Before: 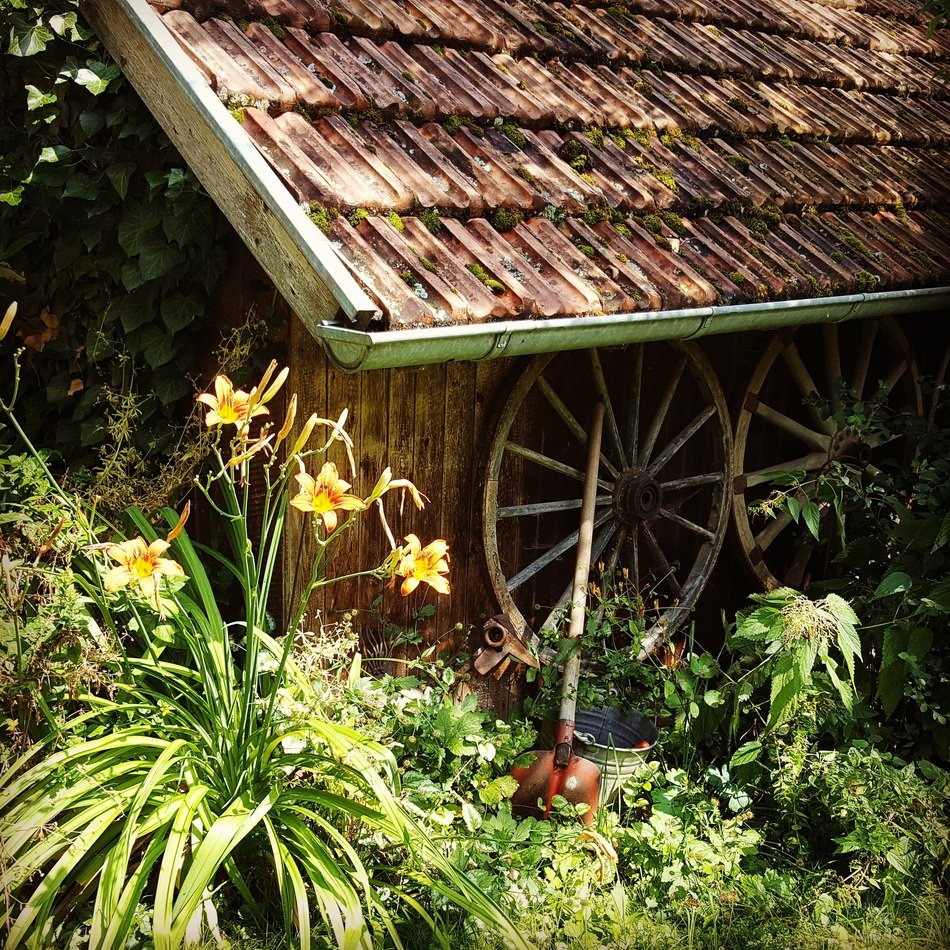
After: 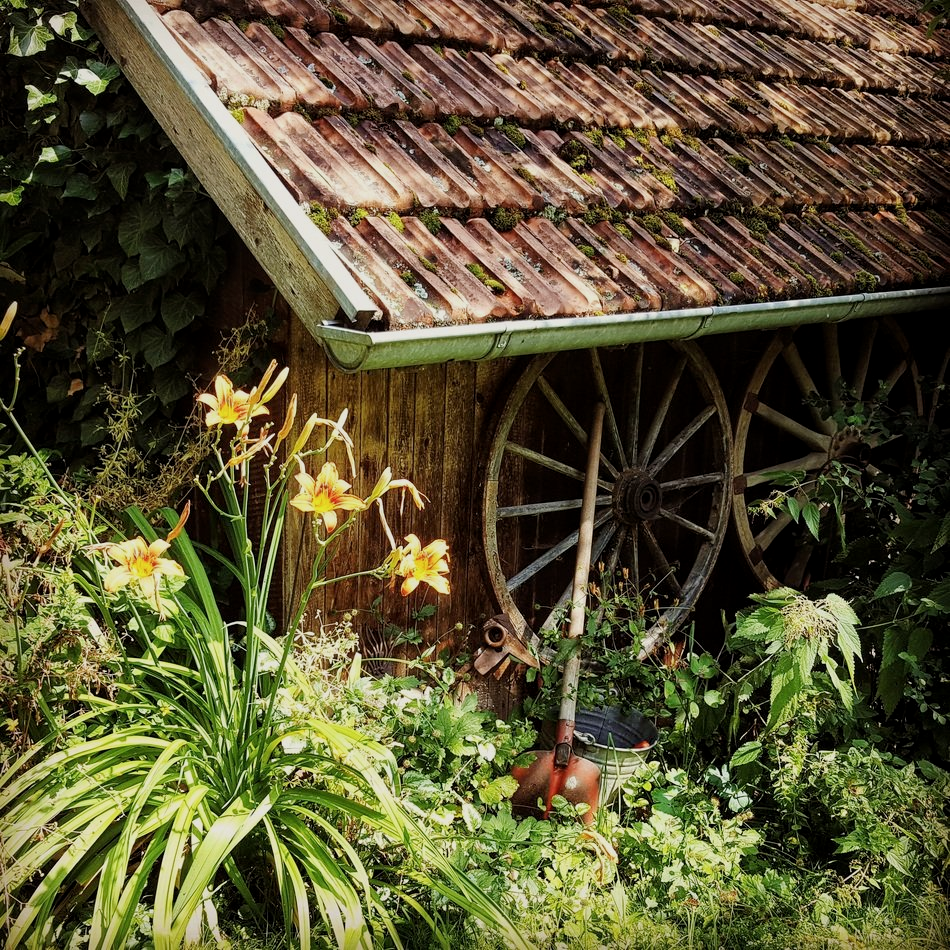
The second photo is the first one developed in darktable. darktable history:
filmic rgb: black relative exposure -14.96 EV, white relative exposure 3 EV, target black luminance 0%, hardness 9.3, latitude 98.05%, contrast 0.91, shadows ↔ highlights balance 0.381%
local contrast: highlights 103%, shadows 97%, detail 120%, midtone range 0.2
